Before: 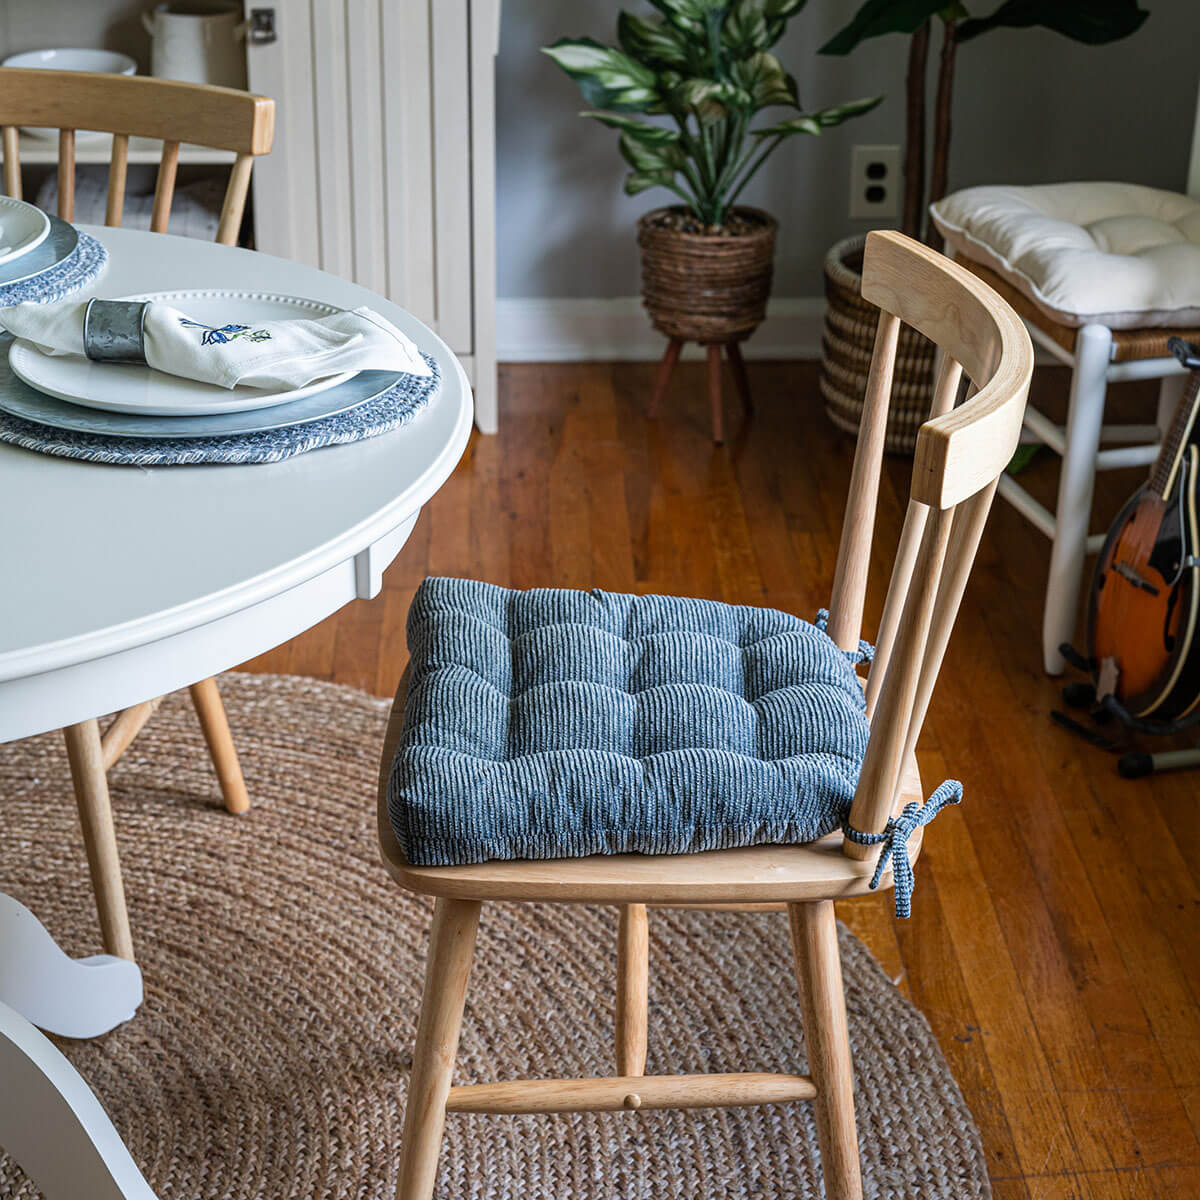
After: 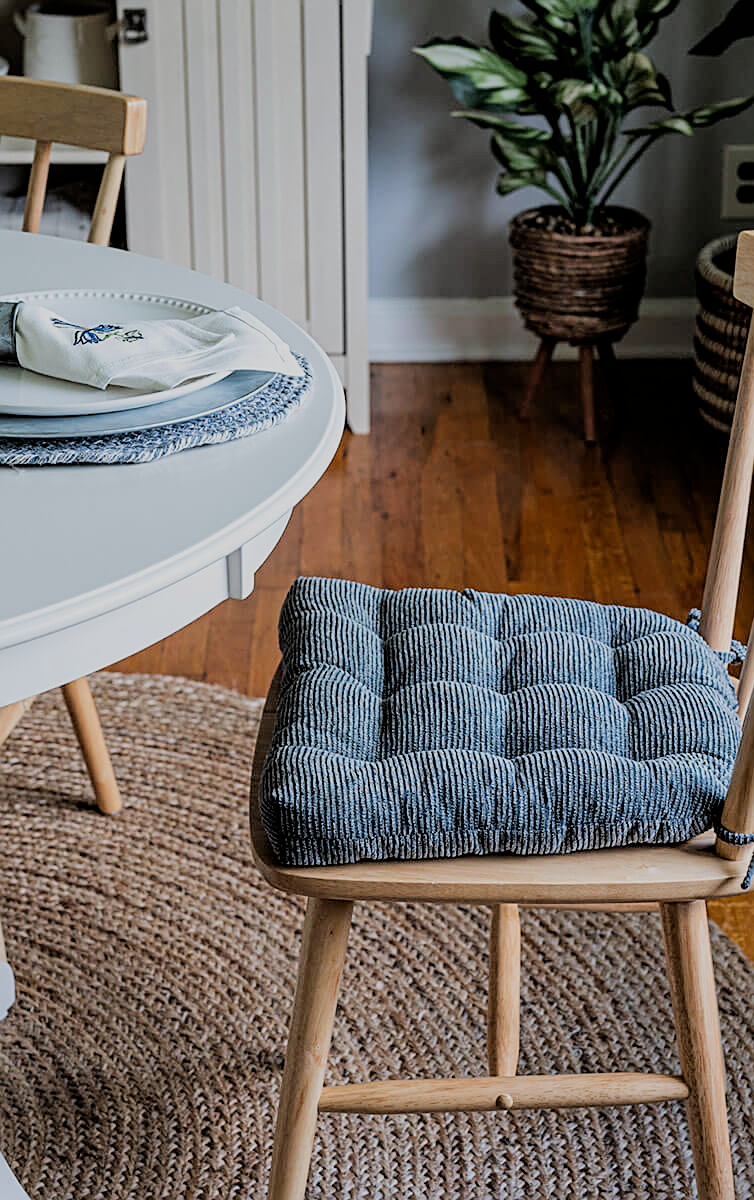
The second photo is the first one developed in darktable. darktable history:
sharpen: on, module defaults
crop: left 10.694%, right 26.394%
filmic rgb: black relative exposure -4.66 EV, white relative exposure 4.79 EV, threshold 3.04 EV, structure ↔ texture 99.56%, hardness 2.36, latitude 36.51%, contrast 1.048, highlights saturation mix 1.1%, shadows ↔ highlights balance 1.28%, enable highlight reconstruction true
